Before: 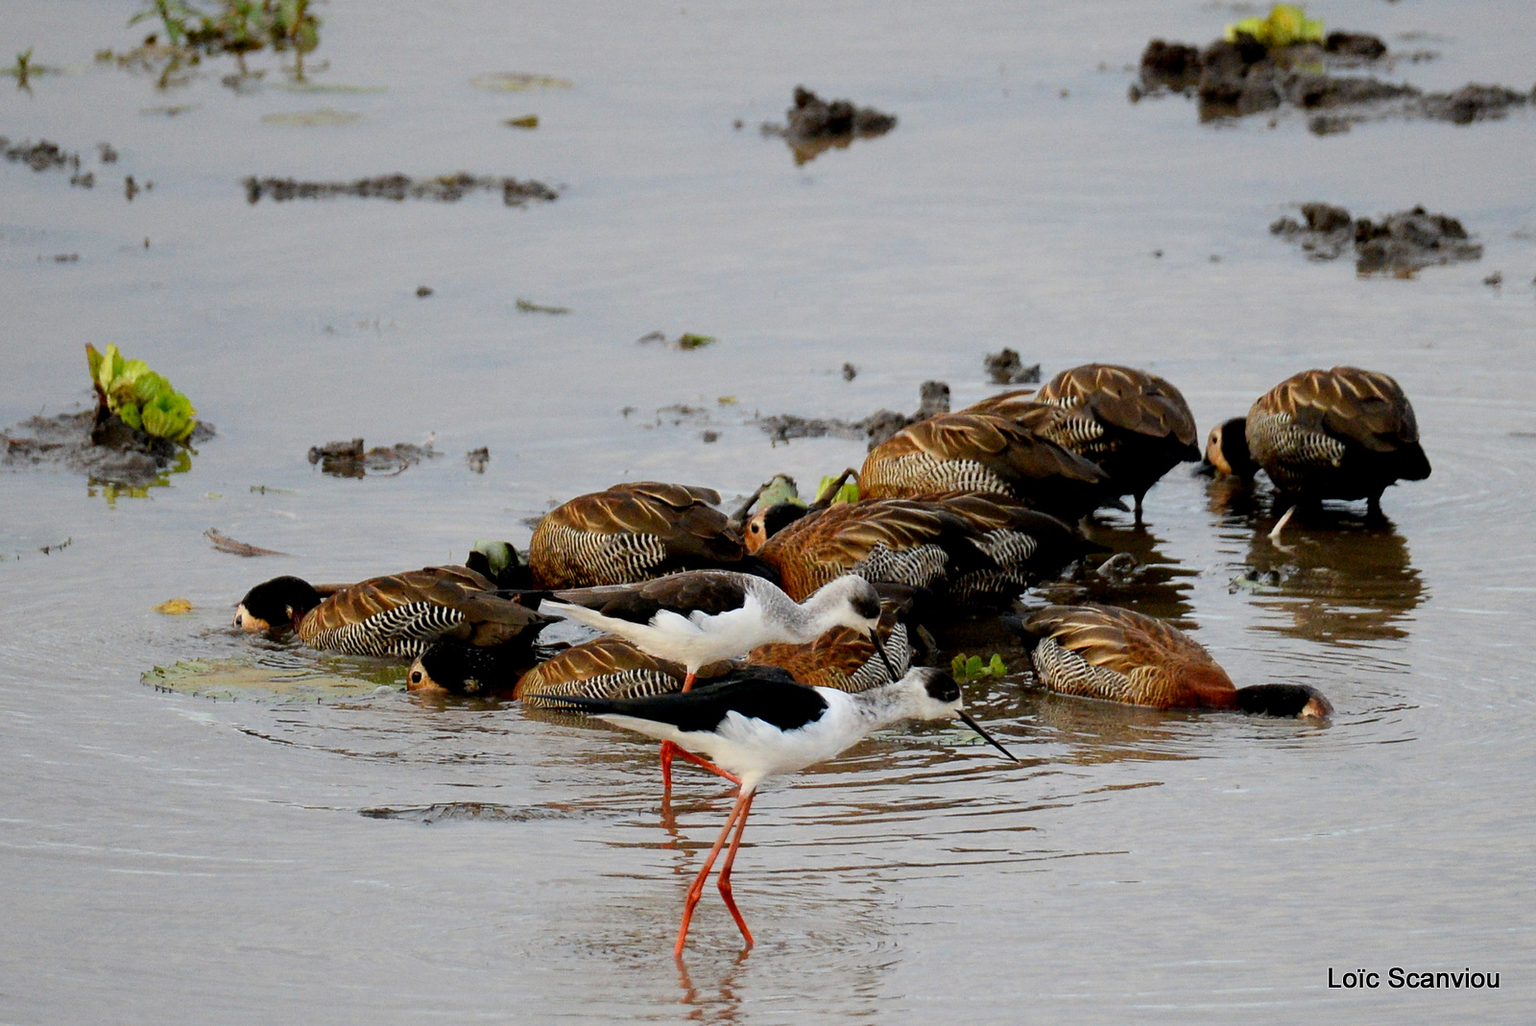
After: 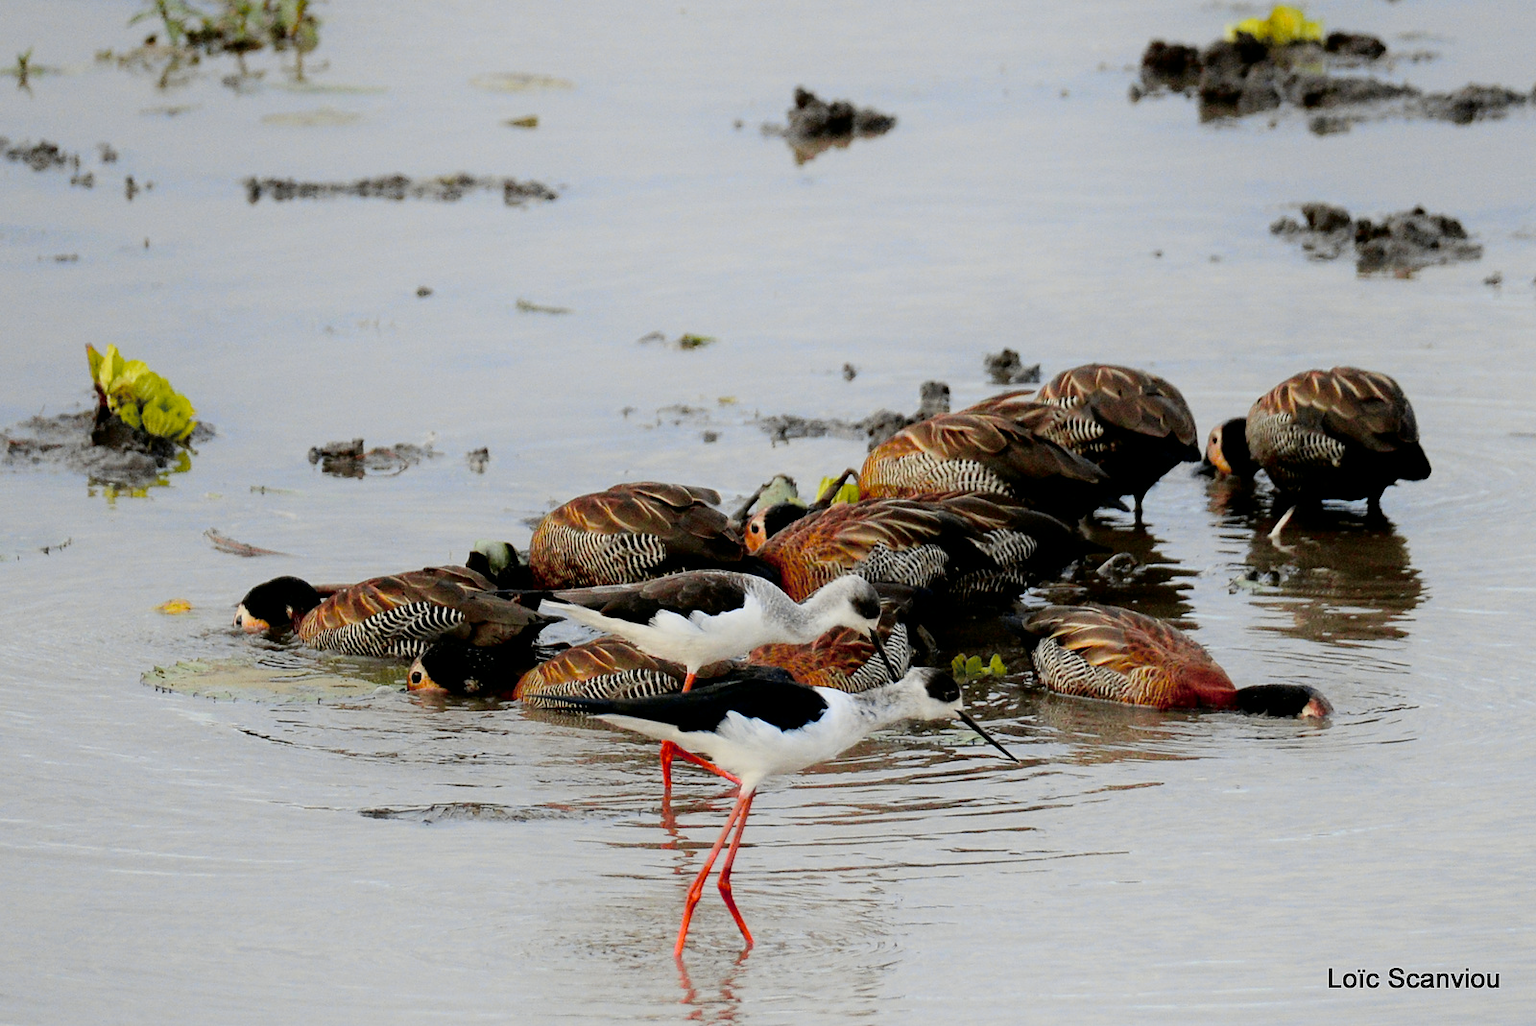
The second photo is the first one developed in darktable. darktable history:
shadows and highlights: shadows -25.67, highlights 48.4, soften with gaussian
tone curve: curves: ch0 [(0, 0) (0.07, 0.052) (0.23, 0.254) (0.486, 0.53) (0.822, 0.825) (0.994, 0.955)]; ch1 [(0, 0) (0.226, 0.261) (0.379, 0.442) (0.469, 0.472) (0.495, 0.495) (0.514, 0.504) (0.561, 0.568) (0.59, 0.612) (1, 1)]; ch2 [(0, 0) (0.269, 0.299) (0.459, 0.441) (0.498, 0.499) (0.523, 0.52) (0.586, 0.569) (0.635, 0.617) (0.659, 0.681) (0.718, 0.764) (1, 1)], color space Lab, independent channels, preserve colors none
